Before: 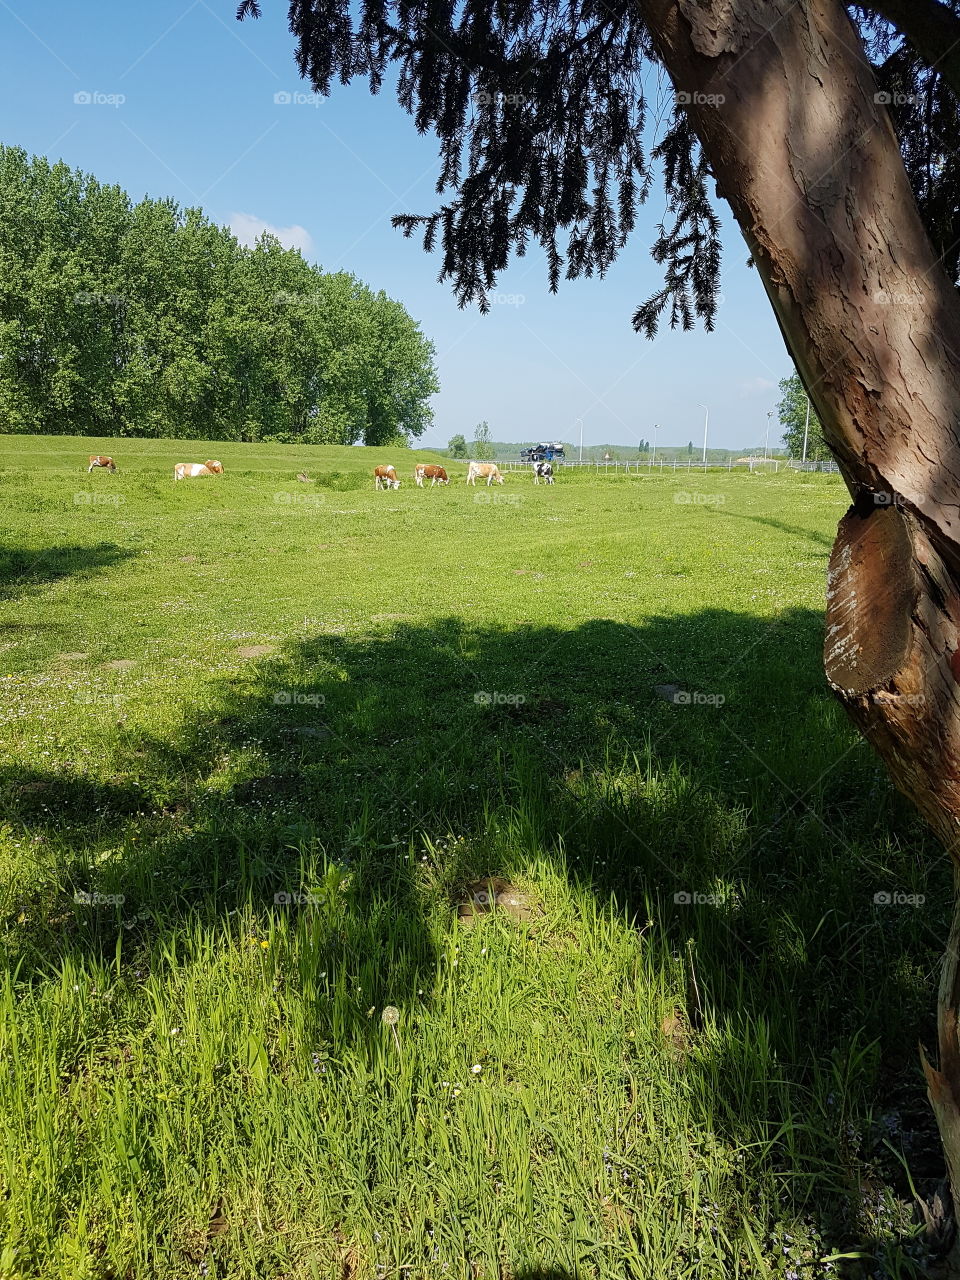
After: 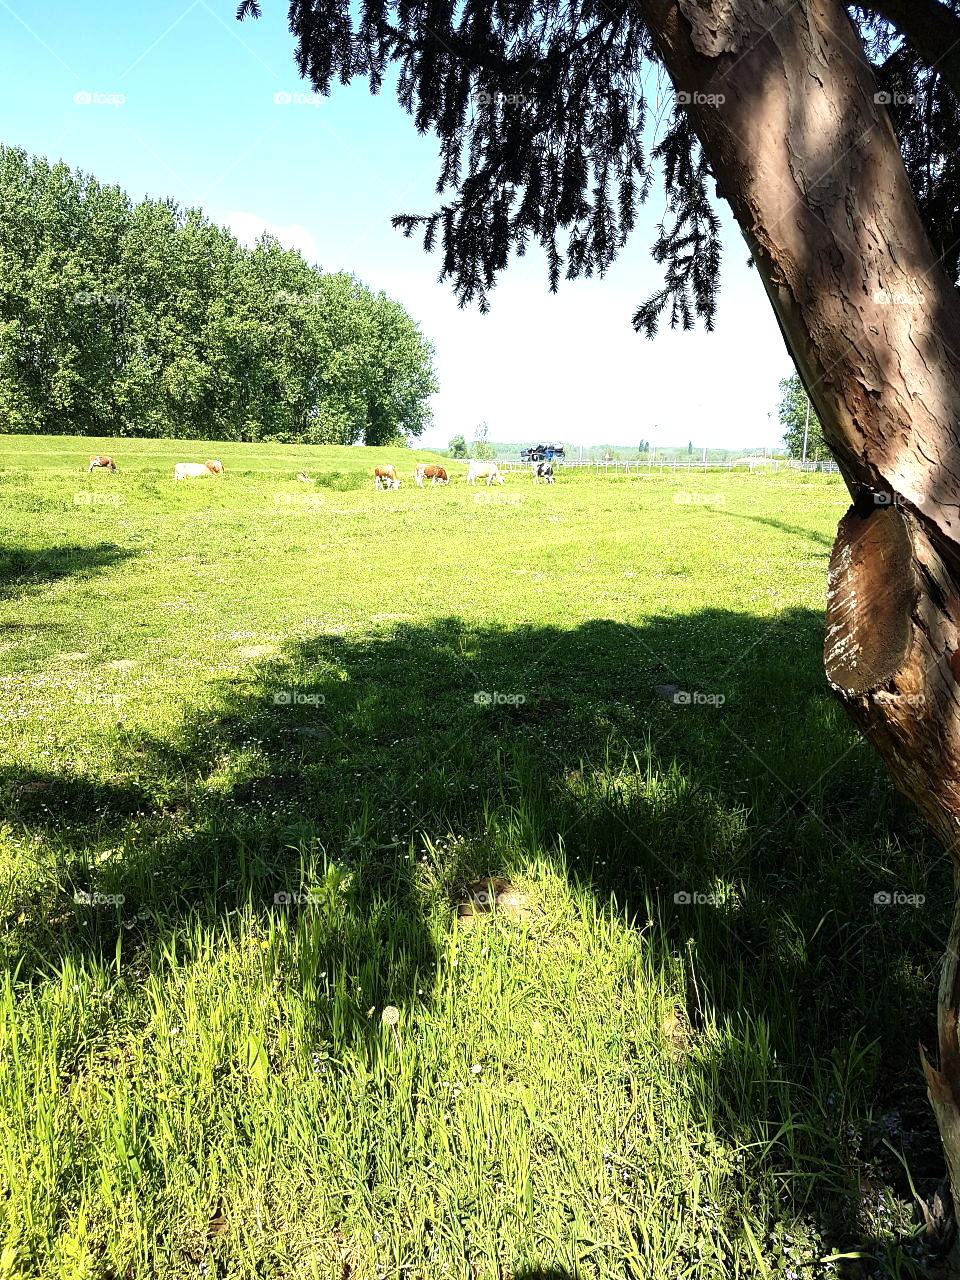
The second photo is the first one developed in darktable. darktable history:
exposure: black level correction 0, exposure 0.498 EV, compensate highlight preservation false
contrast brightness saturation: saturation -0.047
tone equalizer: -8 EV -0.722 EV, -7 EV -0.726 EV, -6 EV -0.578 EV, -5 EV -0.365 EV, -3 EV 0.39 EV, -2 EV 0.6 EV, -1 EV 0.694 EV, +0 EV 0.764 EV, edges refinement/feathering 500, mask exposure compensation -1.57 EV, preserve details no
